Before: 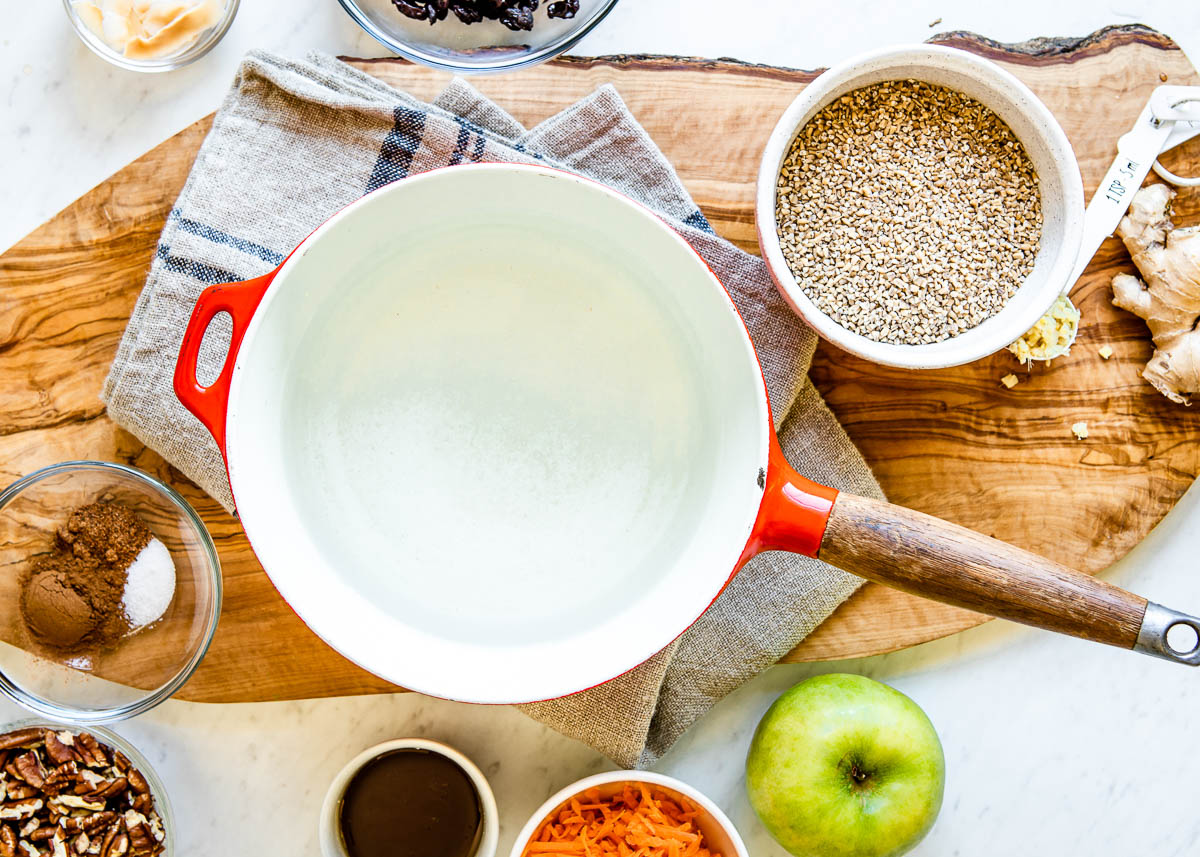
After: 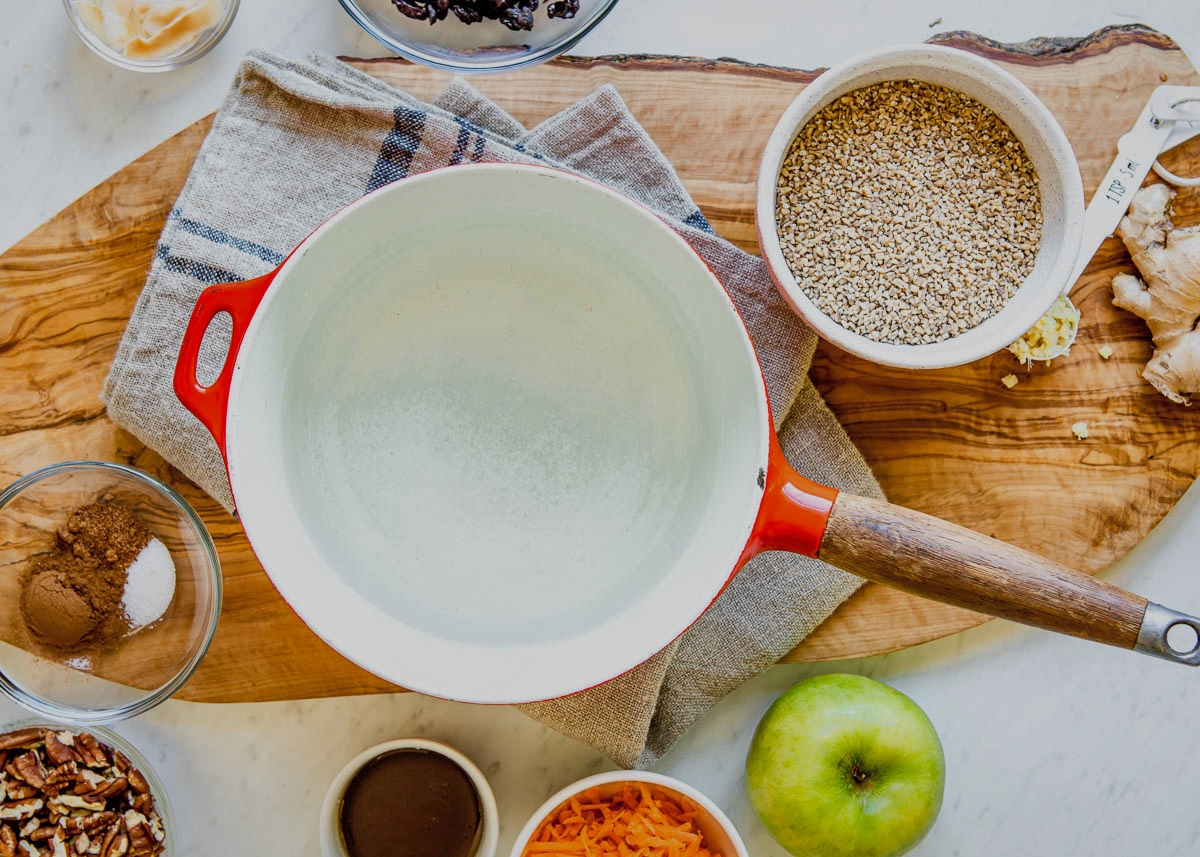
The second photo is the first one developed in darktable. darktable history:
exposure: exposure -0.491 EV, compensate highlight preservation false
shadows and highlights: on, module defaults
